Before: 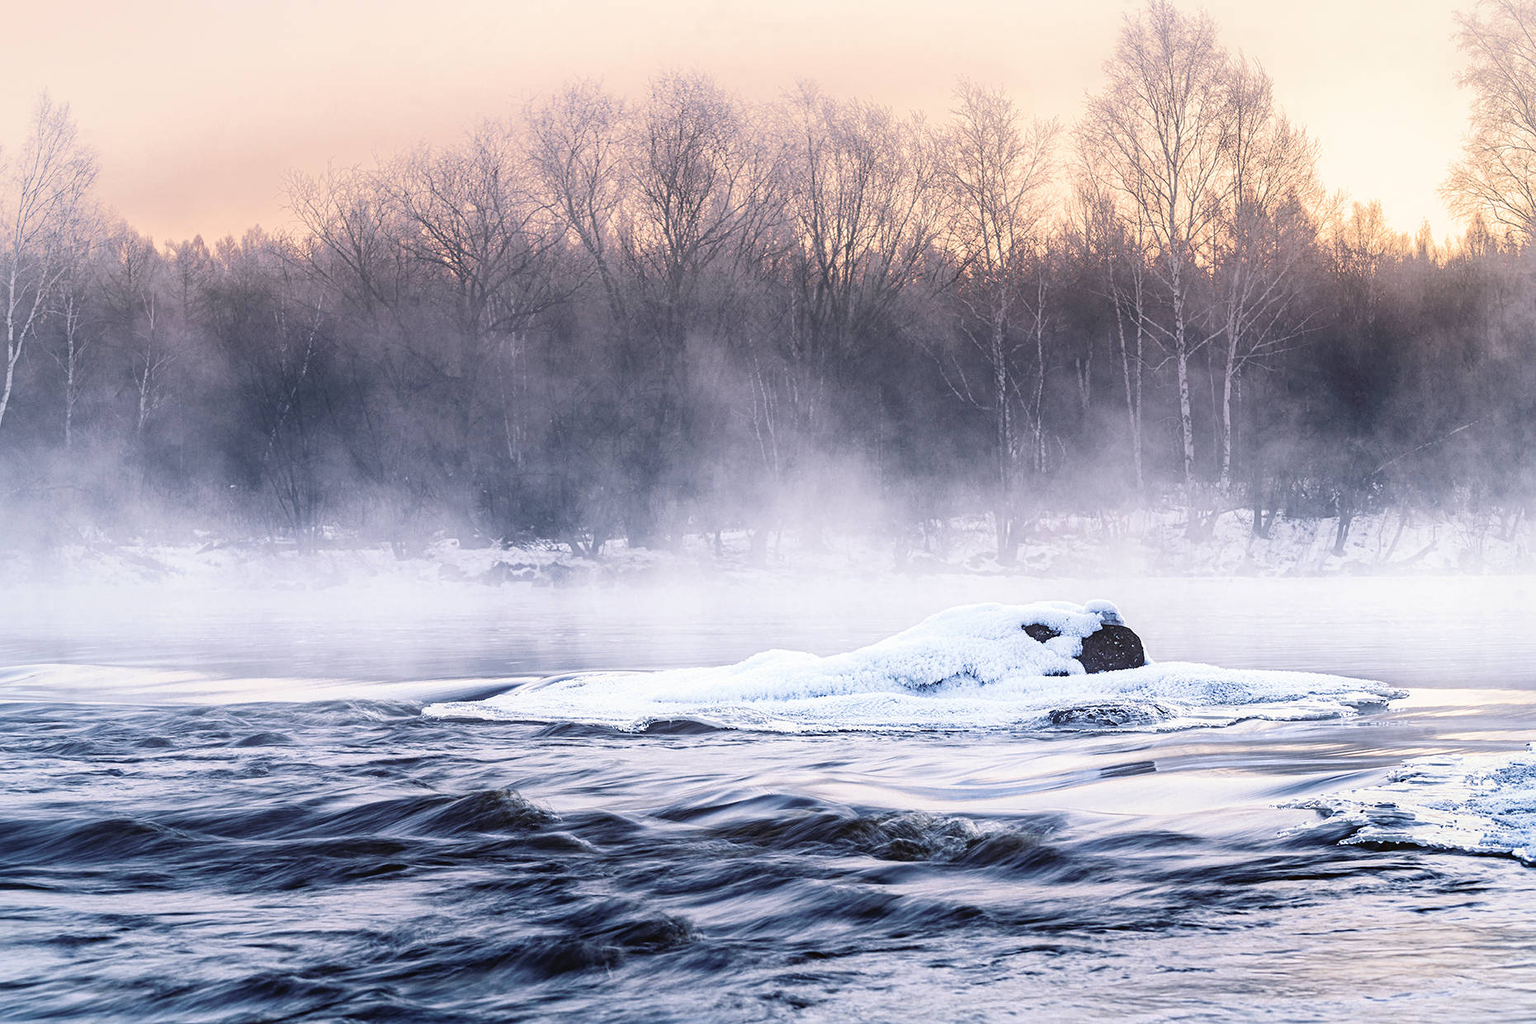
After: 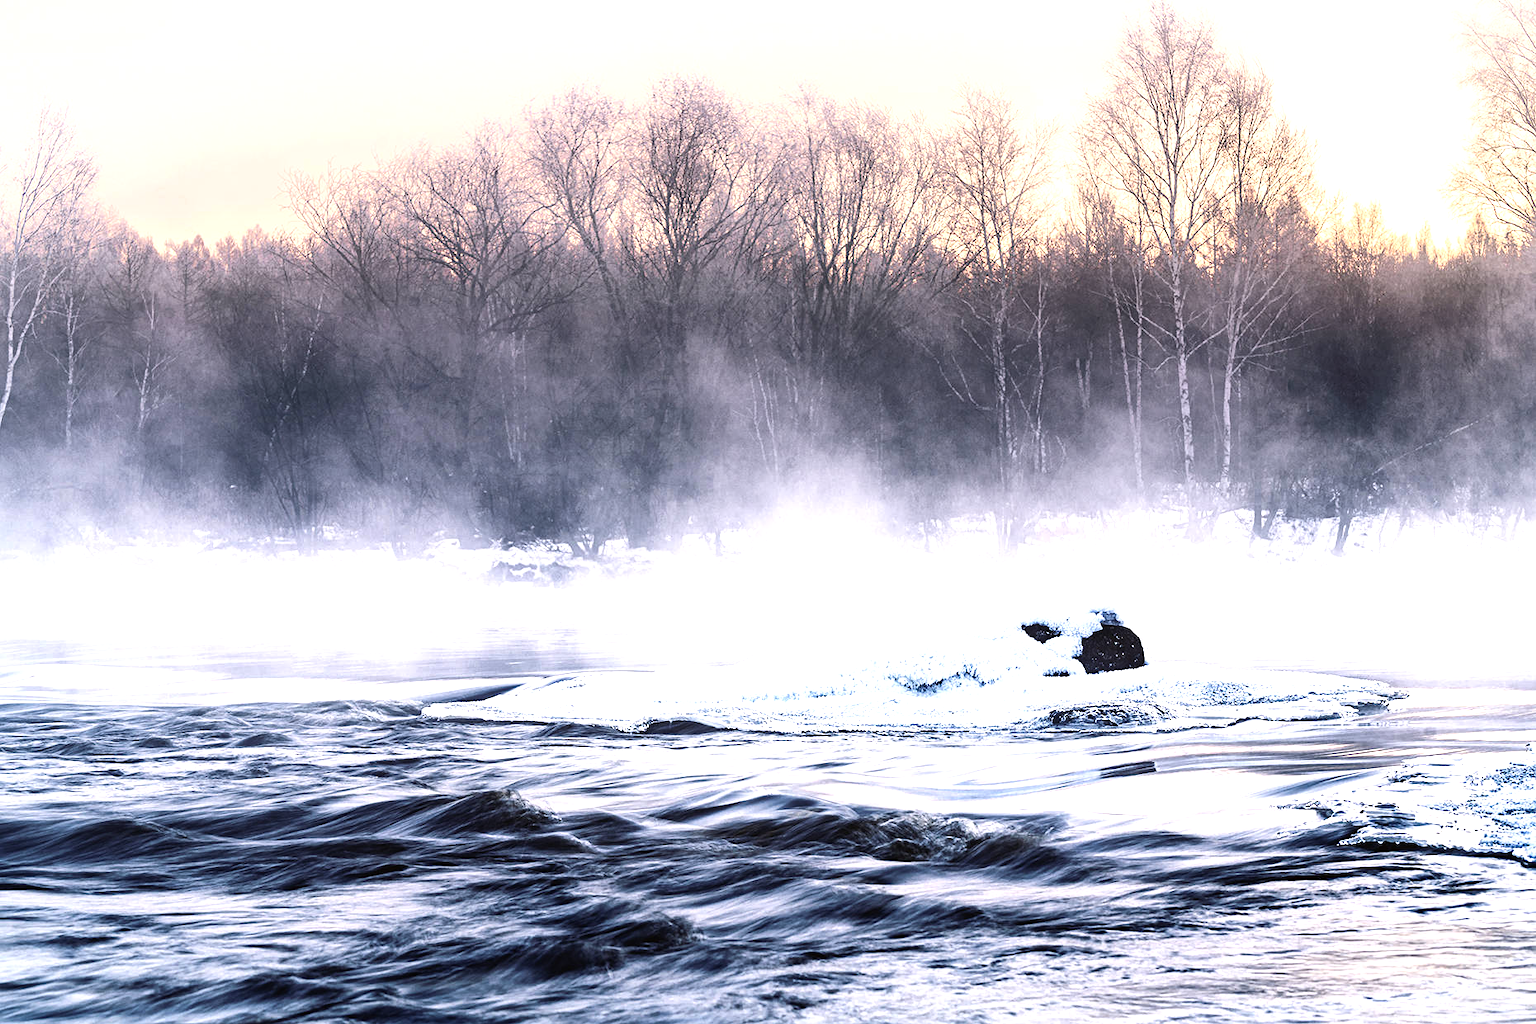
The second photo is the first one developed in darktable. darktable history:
shadows and highlights: shadows 32, highlights -32, soften with gaussian
tone equalizer: -8 EV -0.75 EV, -7 EV -0.7 EV, -6 EV -0.6 EV, -5 EV -0.4 EV, -3 EV 0.4 EV, -2 EV 0.6 EV, -1 EV 0.7 EV, +0 EV 0.75 EV, edges refinement/feathering 500, mask exposure compensation -1.57 EV, preserve details no
